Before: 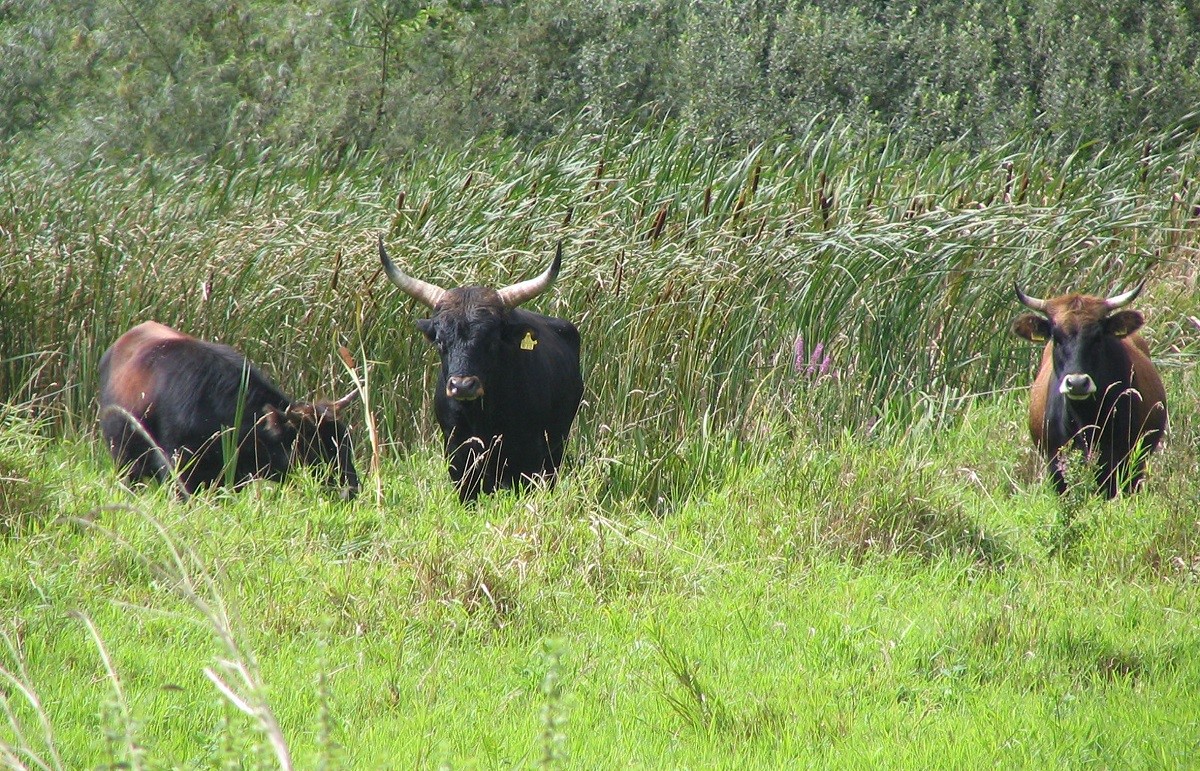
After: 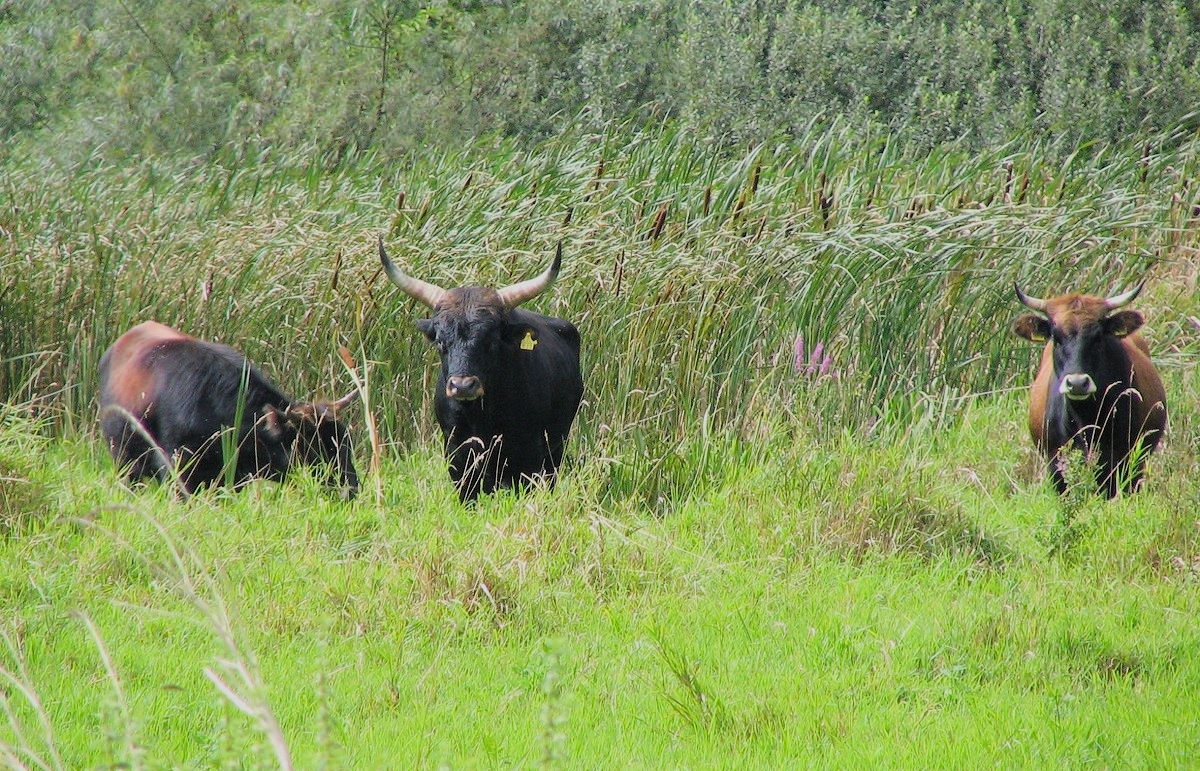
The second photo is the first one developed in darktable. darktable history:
exposure: black level correction 0.001, compensate highlight preservation false
contrast brightness saturation: brightness 0.09, saturation 0.19
filmic rgb: black relative exposure -7.65 EV, white relative exposure 4.56 EV, hardness 3.61
